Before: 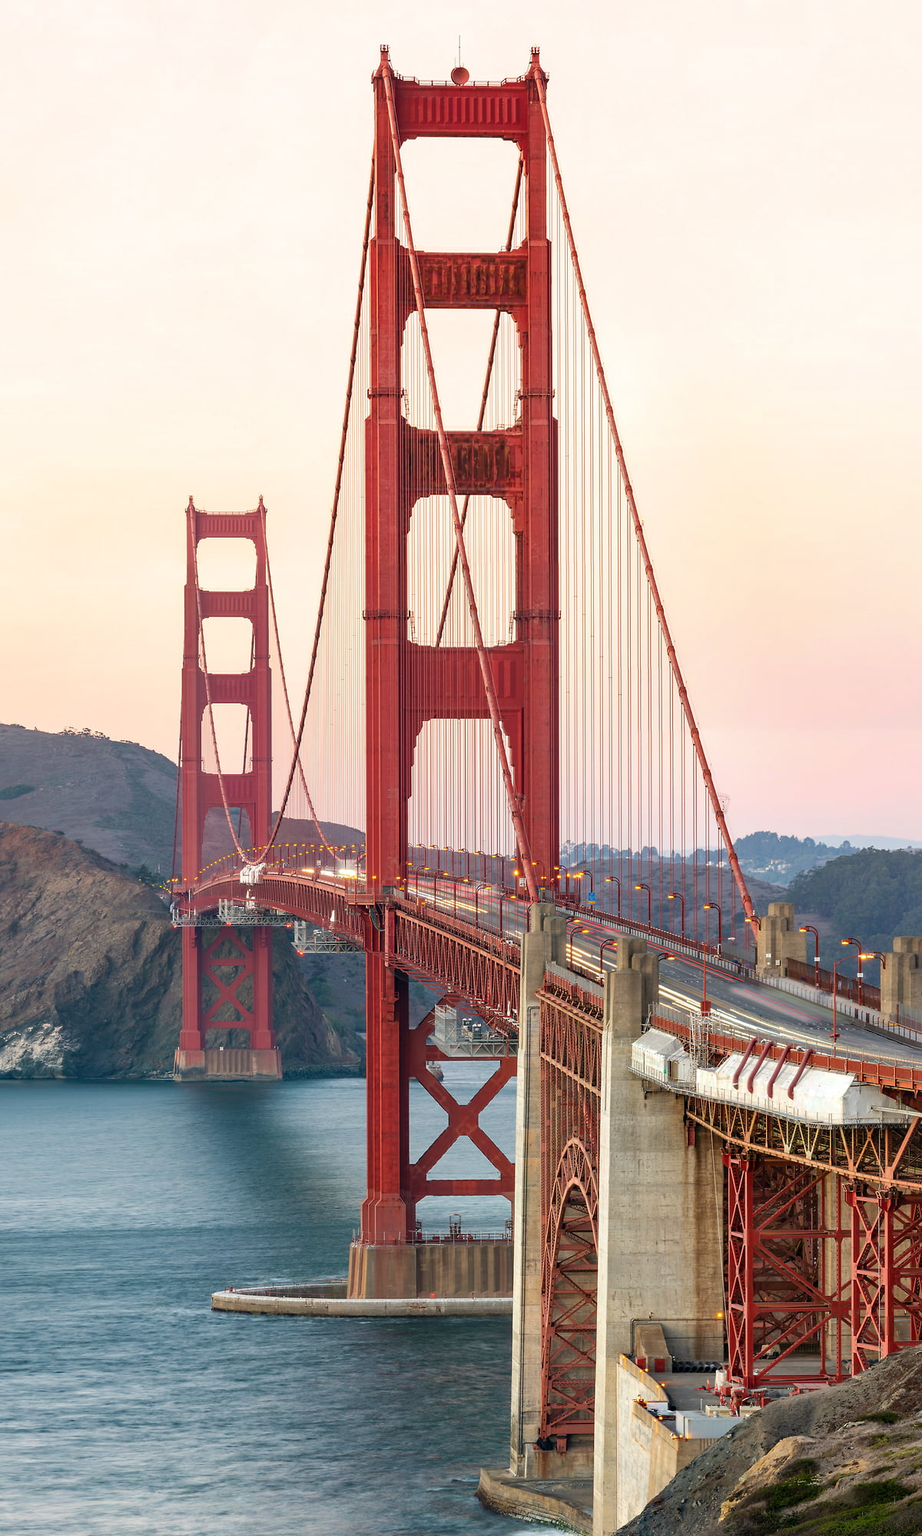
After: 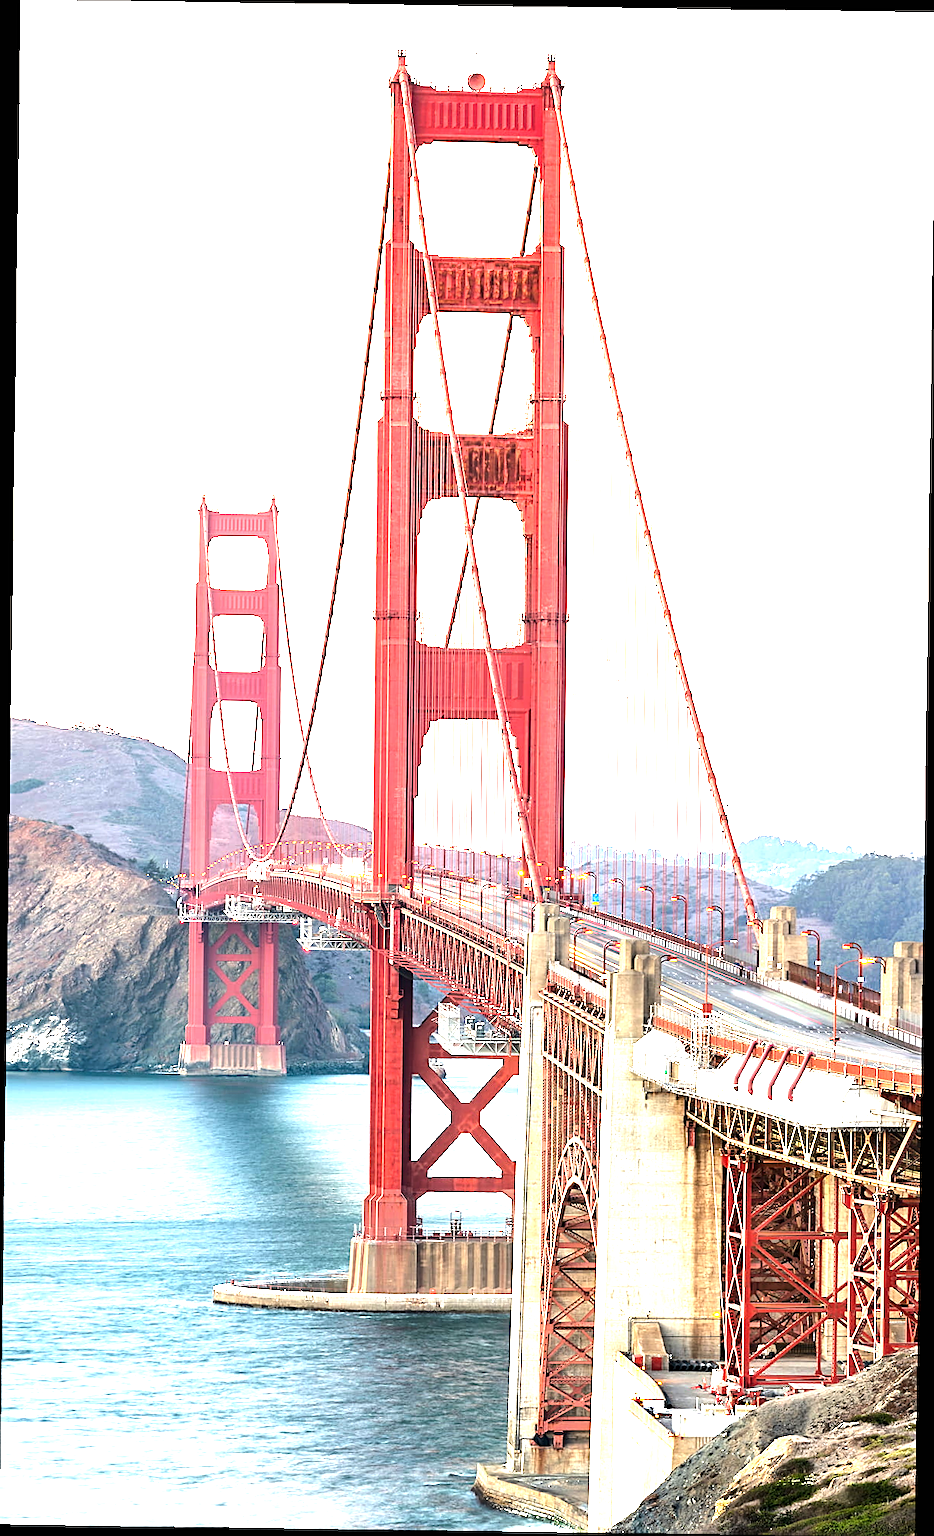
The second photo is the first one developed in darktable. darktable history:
rotate and perspective: rotation 0.8°, automatic cropping off
exposure: black level correction 0, exposure 1.4 EV, compensate highlight preservation false
tone equalizer: -8 EV -0.75 EV, -7 EV -0.7 EV, -6 EV -0.6 EV, -5 EV -0.4 EV, -3 EV 0.4 EV, -2 EV 0.6 EV, -1 EV 0.7 EV, +0 EV 0.75 EV, edges refinement/feathering 500, mask exposure compensation -1.57 EV, preserve details no
sharpen: on, module defaults
